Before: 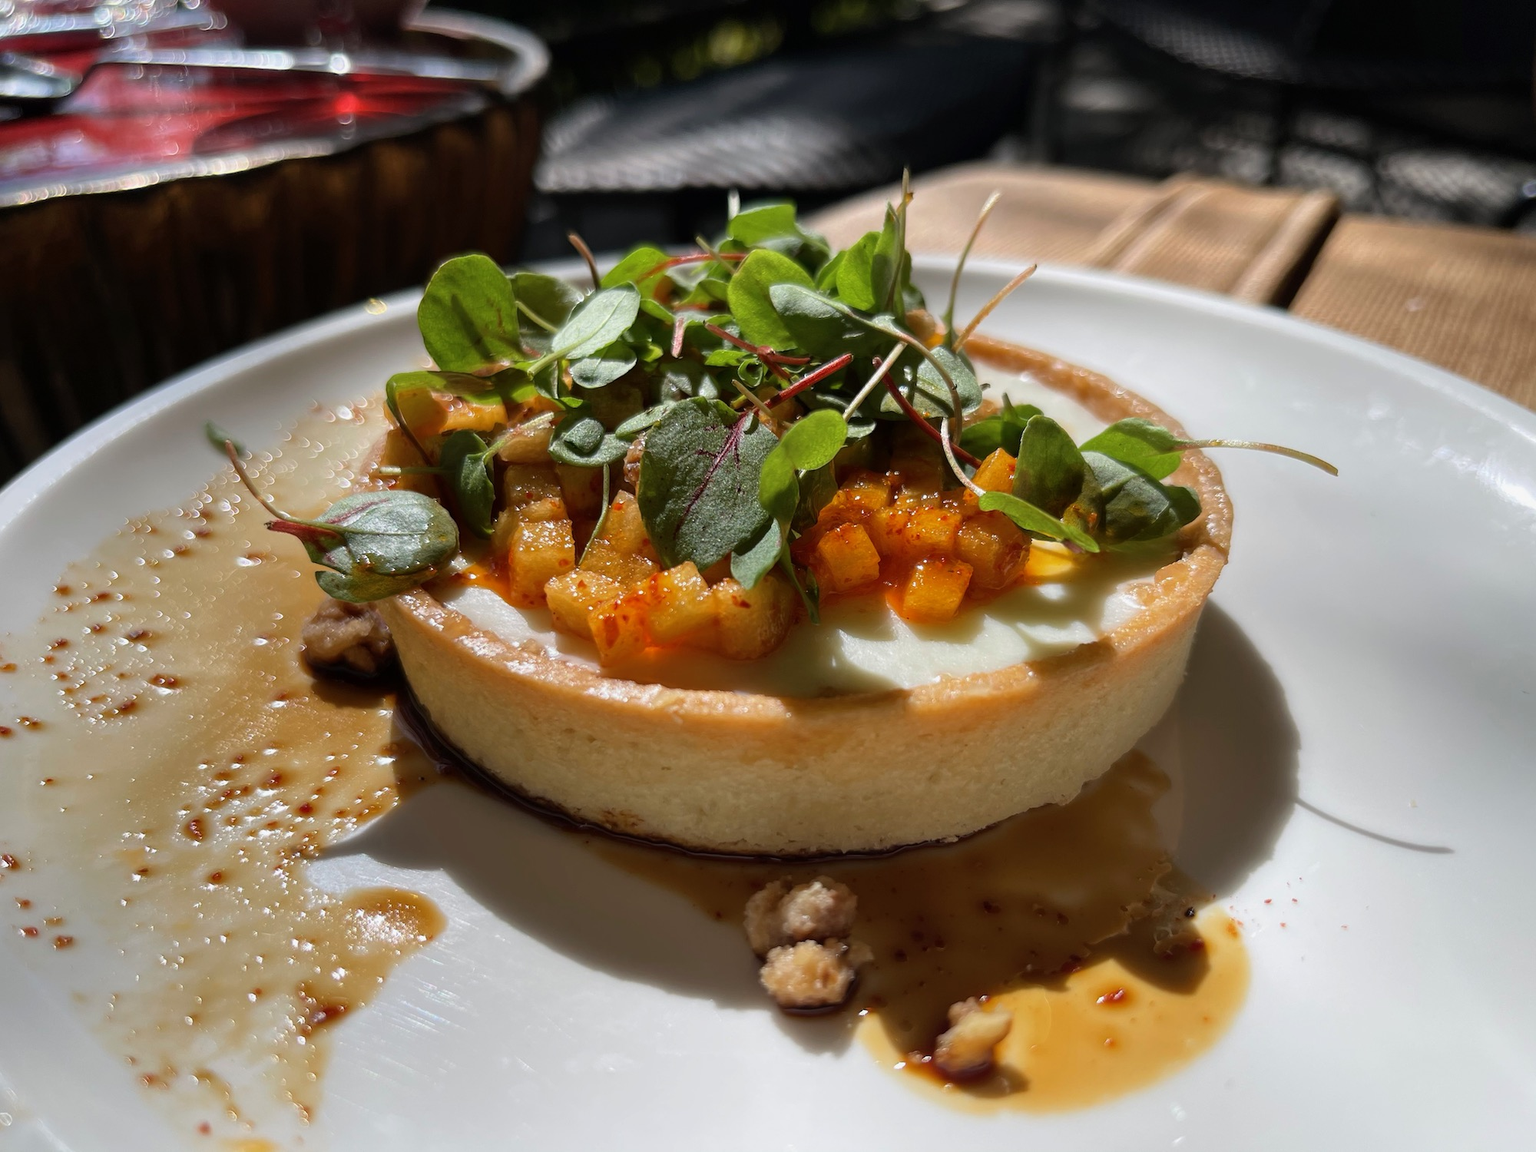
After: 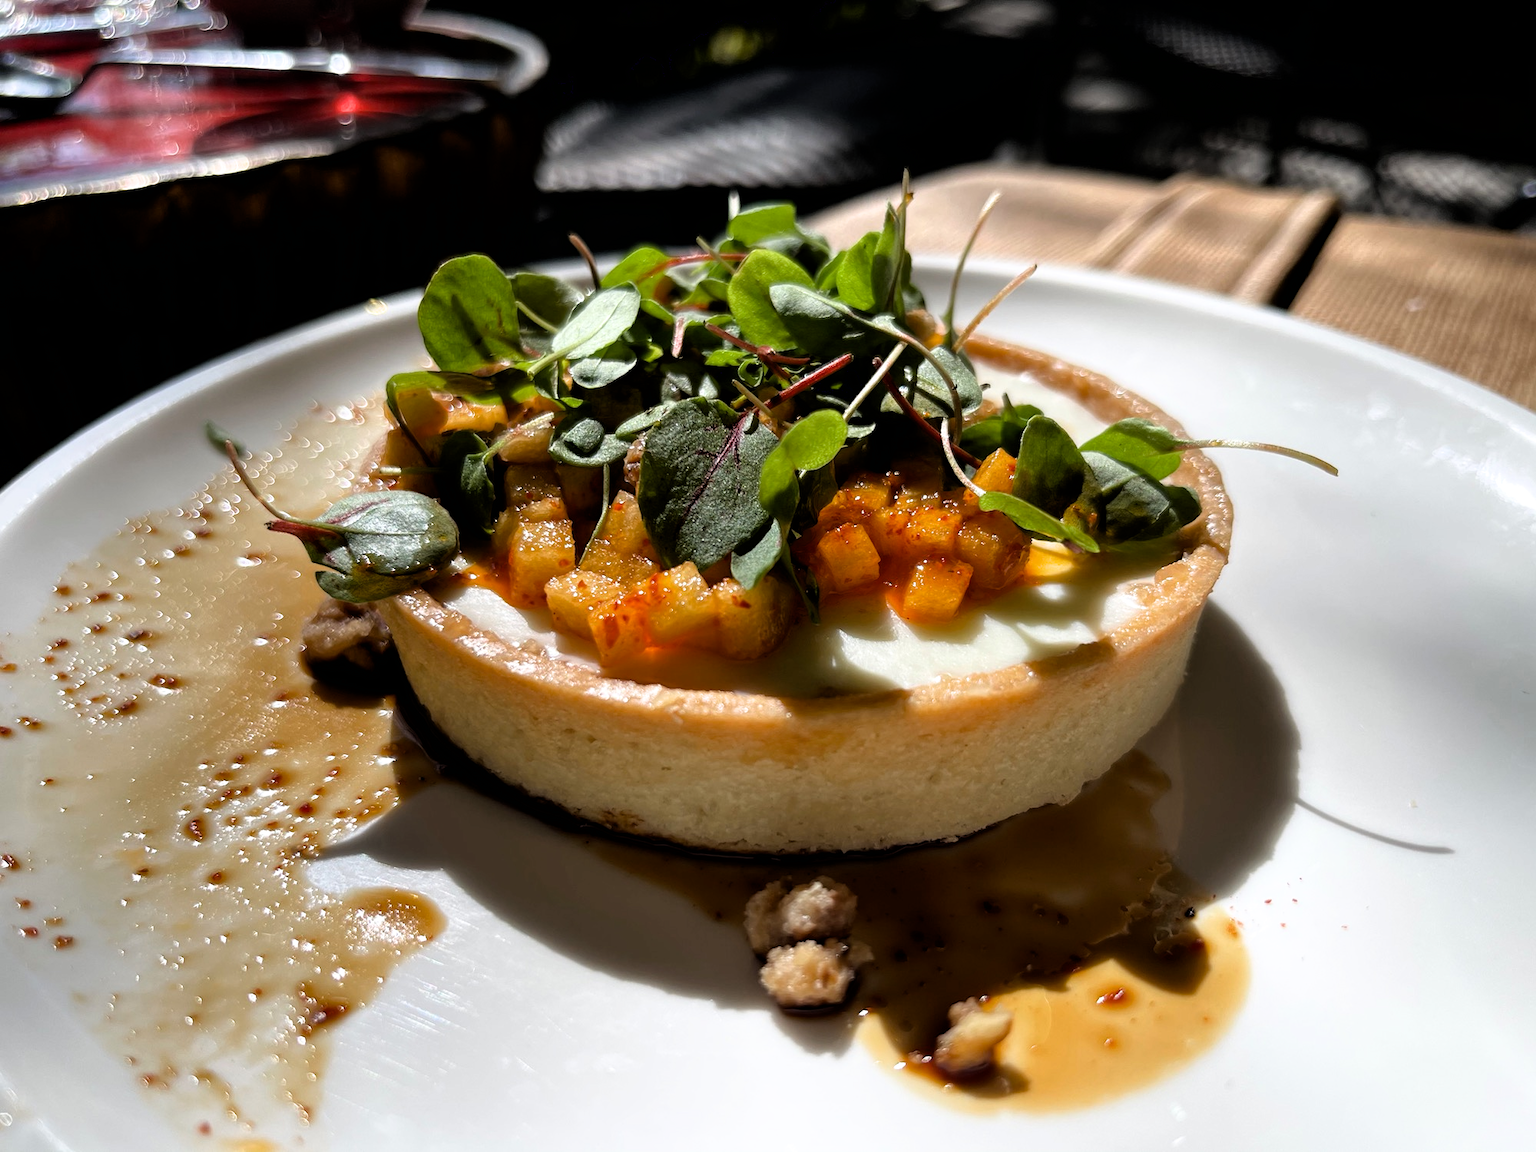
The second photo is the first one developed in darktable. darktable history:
filmic rgb: black relative exposure -8.3 EV, white relative exposure 2.2 EV, target white luminance 99.956%, hardness 7.13, latitude 74.8%, contrast 1.321, highlights saturation mix -2.24%, shadows ↔ highlights balance 29.76%
